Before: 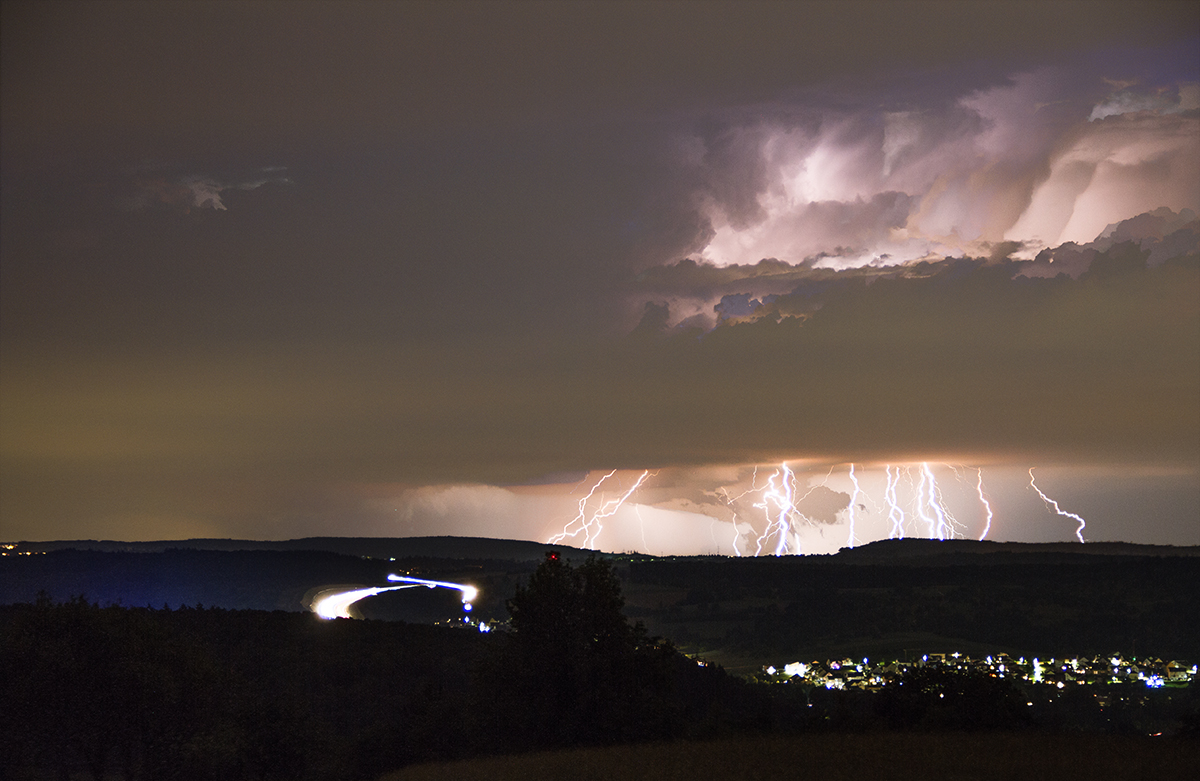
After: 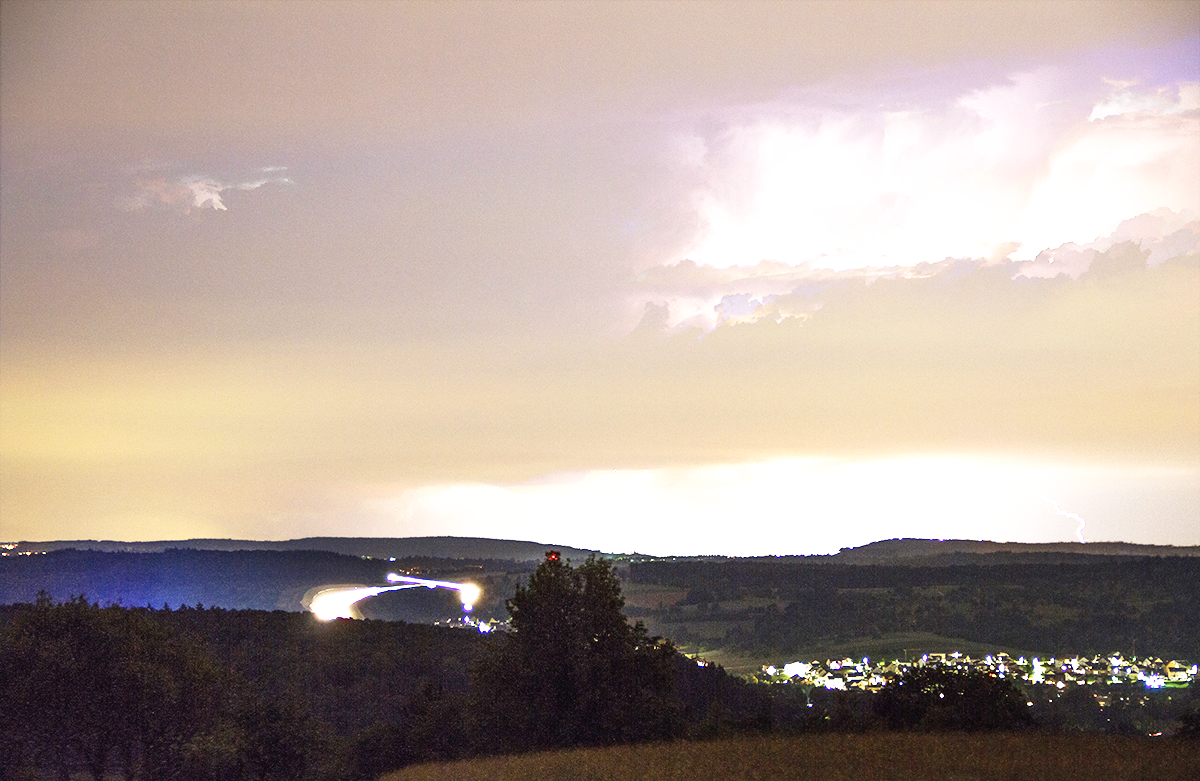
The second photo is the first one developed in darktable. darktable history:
base curve: curves: ch0 [(0, 0) (0.012, 0.01) (0.073, 0.168) (0.31, 0.711) (0.645, 0.957) (1, 1)], preserve colors none
exposure: black level correction 0, exposure 1.741 EV, compensate exposure bias true, compensate highlight preservation false
